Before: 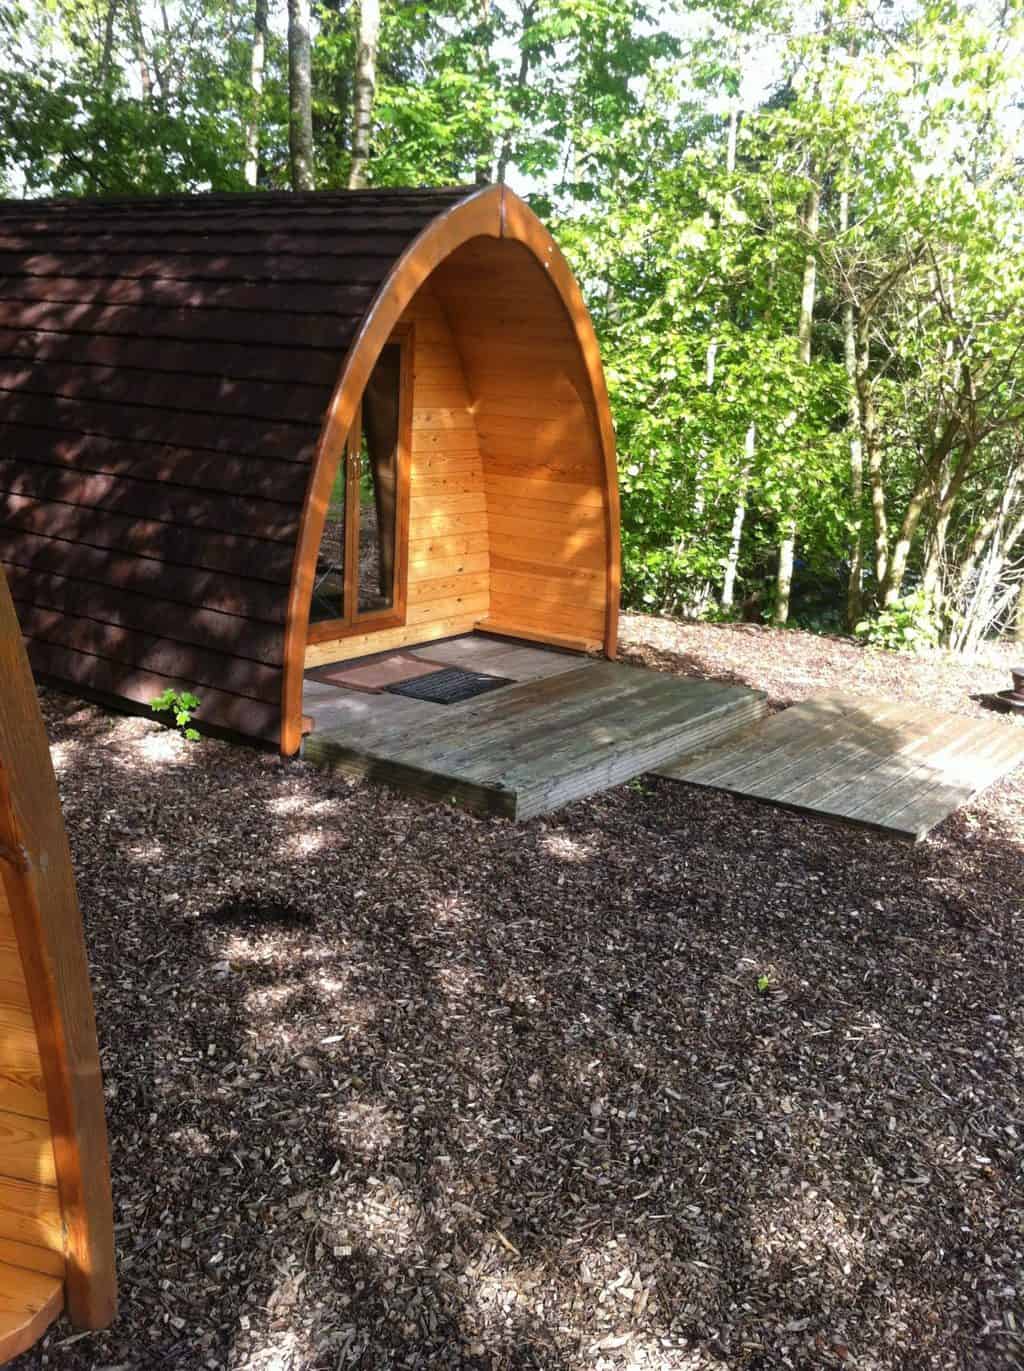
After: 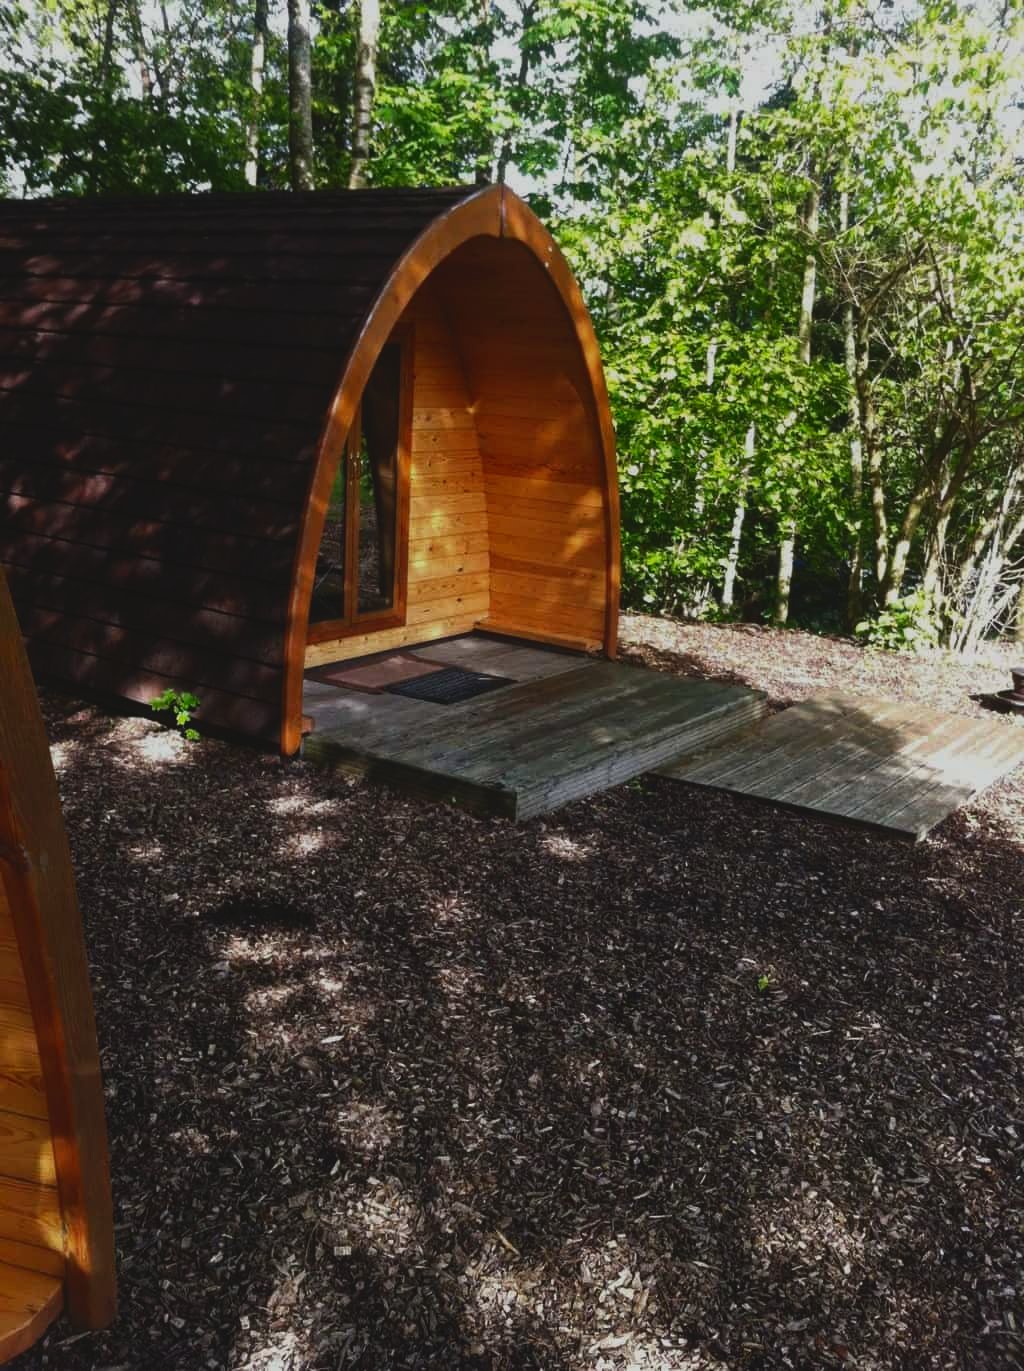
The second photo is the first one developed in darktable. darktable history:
exposure: black level correction -0.036, exposure -0.497 EV, compensate highlight preservation false
contrast brightness saturation: contrast 0.1, brightness -0.26, saturation 0.14
tone equalizer: on, module defaults
